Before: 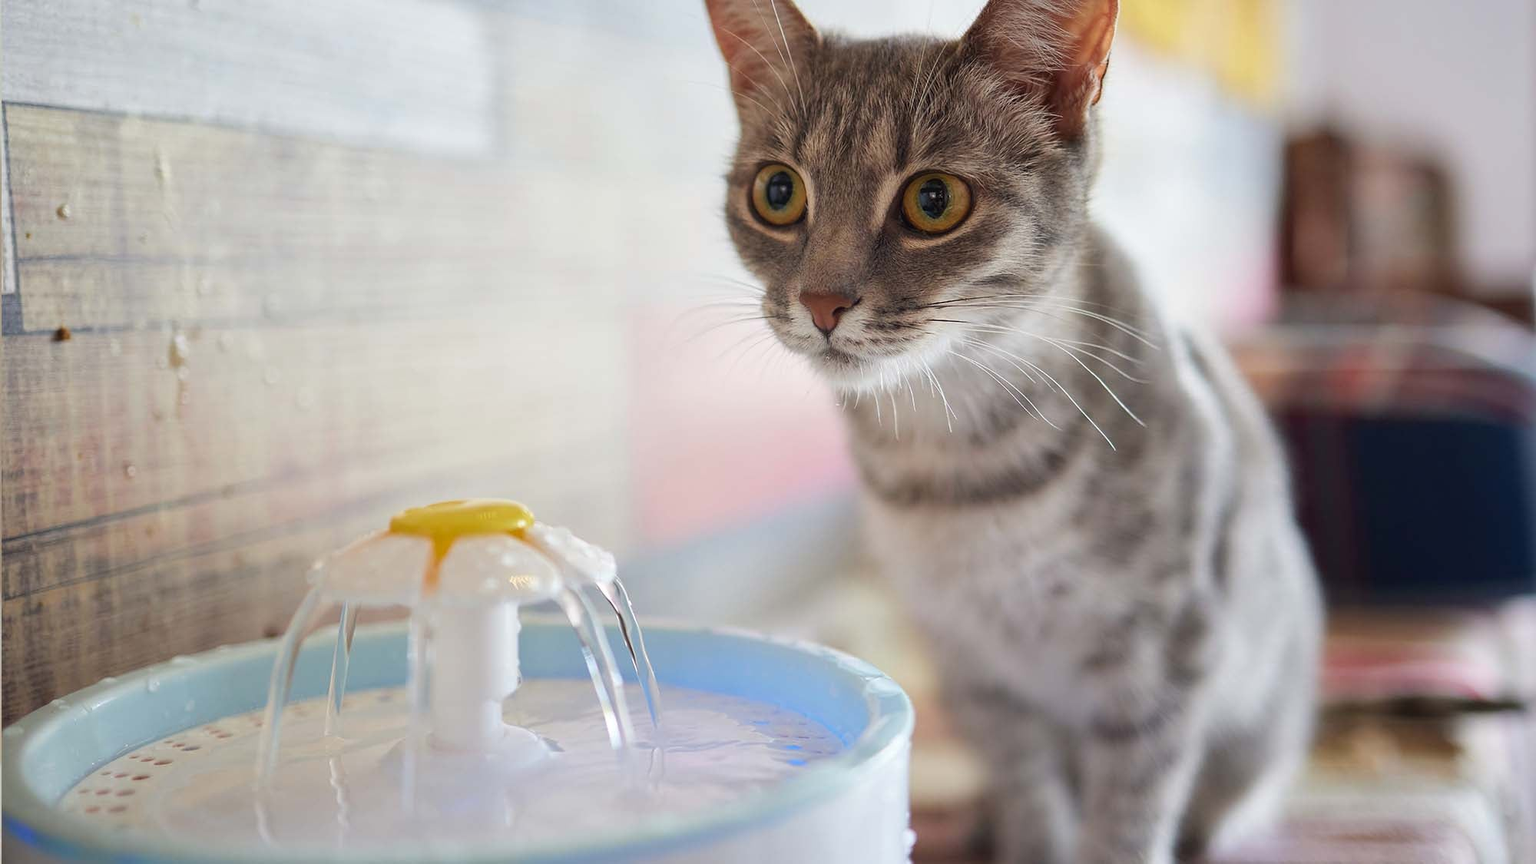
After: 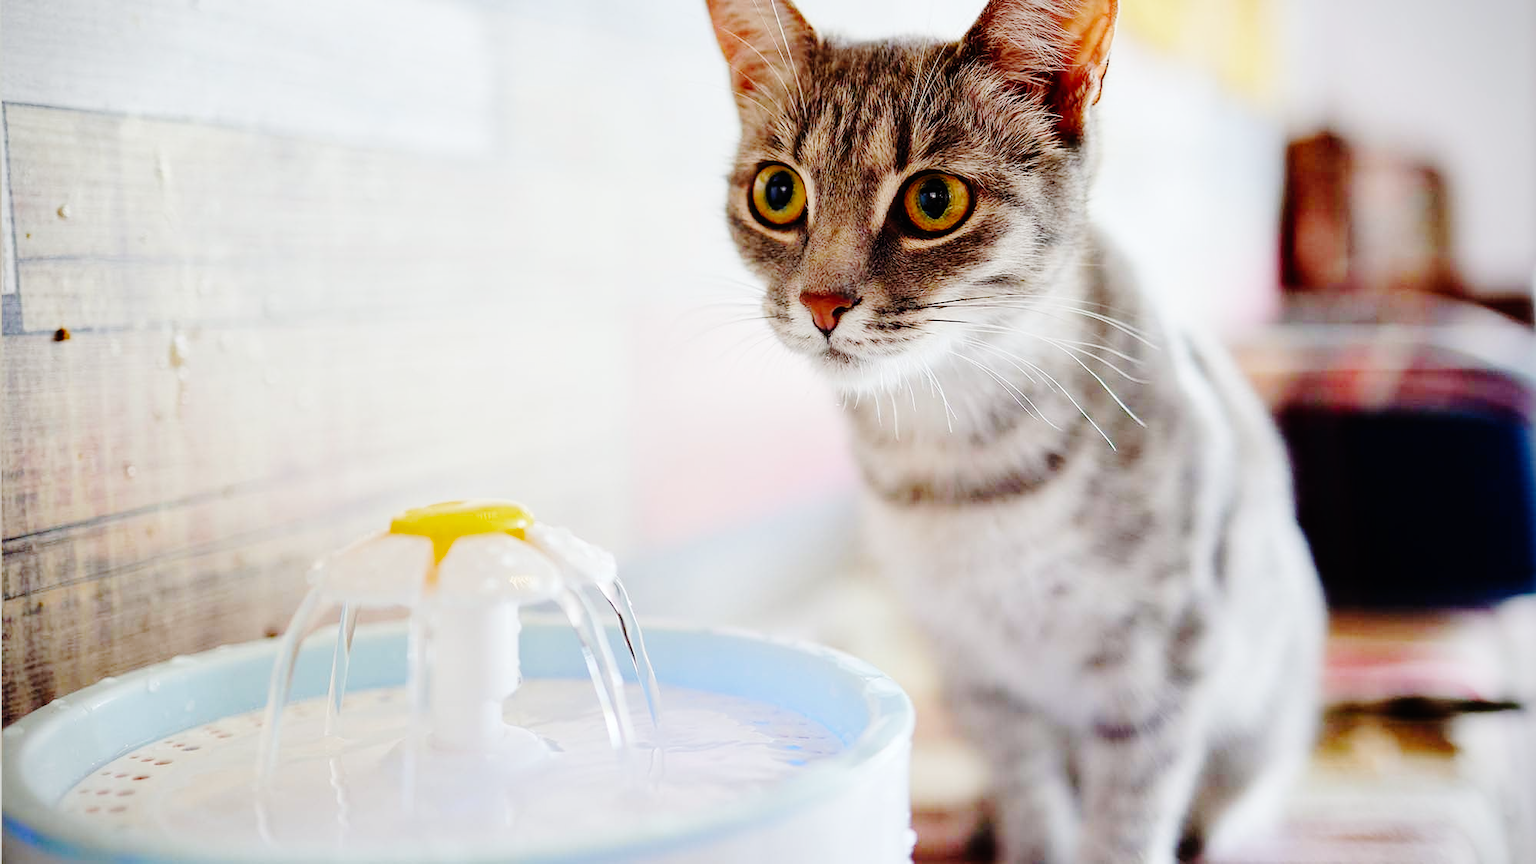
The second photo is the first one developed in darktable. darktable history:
base curve: curves: ch0 [(0, 0) (0.036, 0.01) (0.123, 0.254) (0.258, 0.504) (0.507, 0.748) (1, 1)], preserve colors none
white balance: red 0.986, blue 1.01
vignetting: fall-off start 91.19%
